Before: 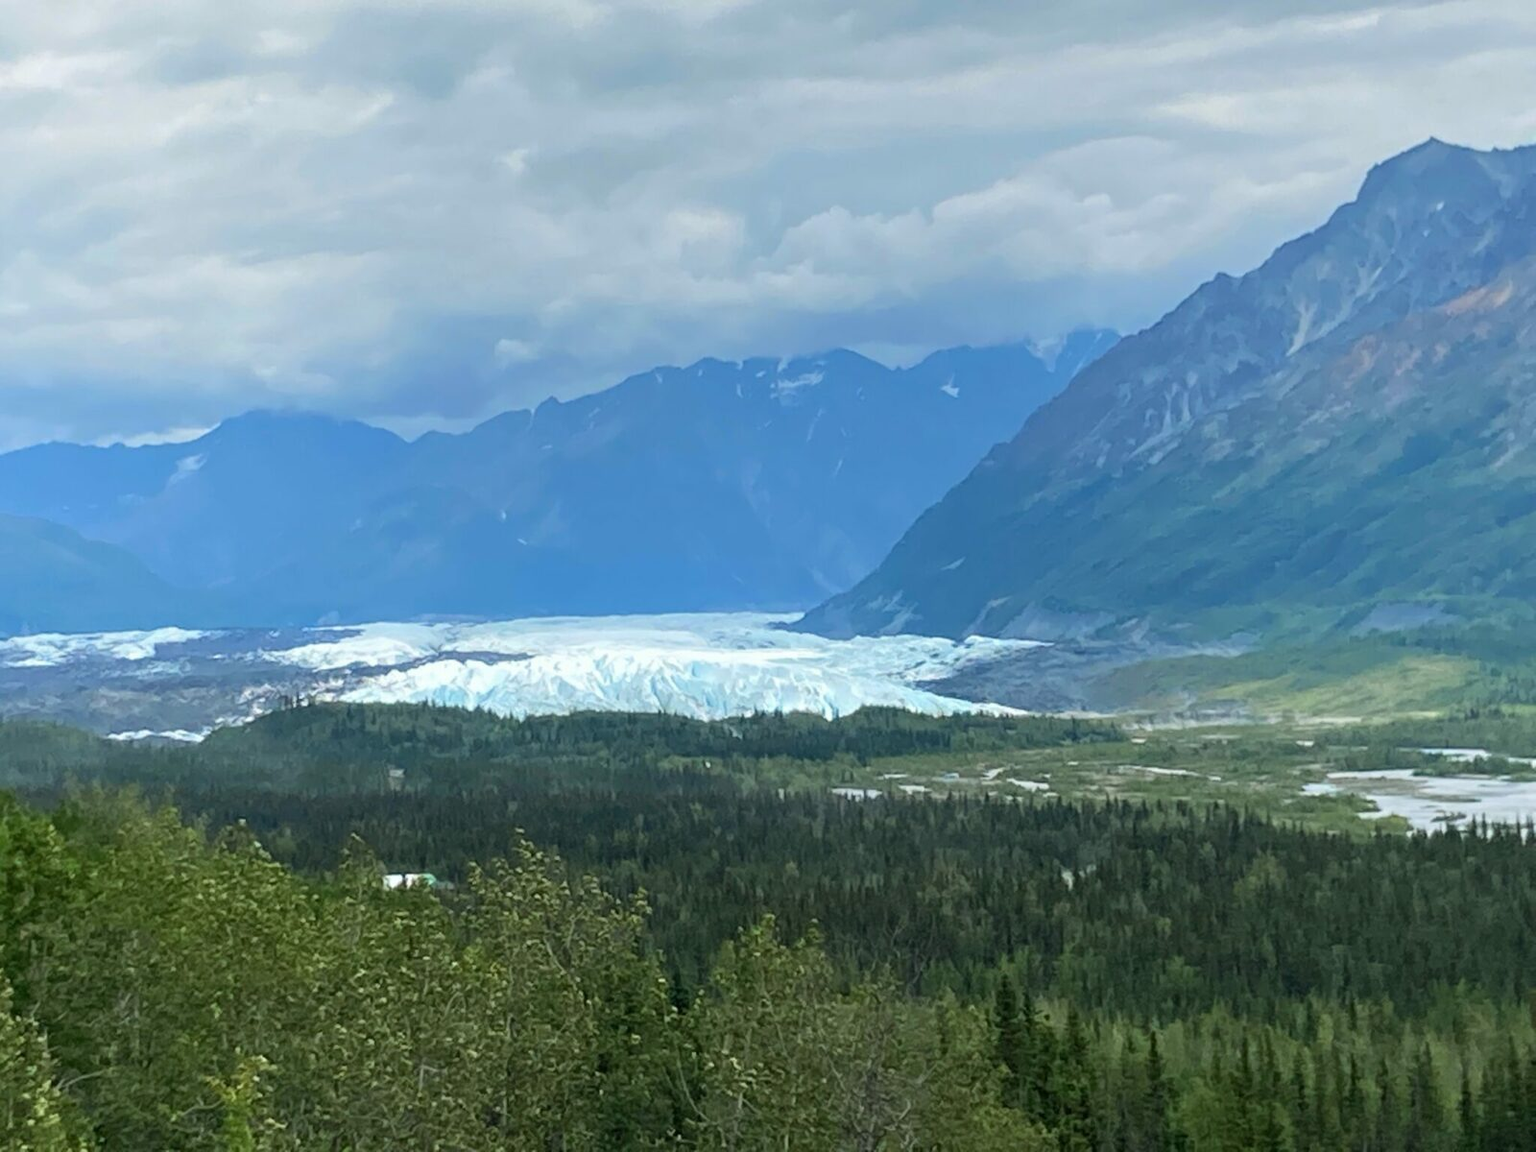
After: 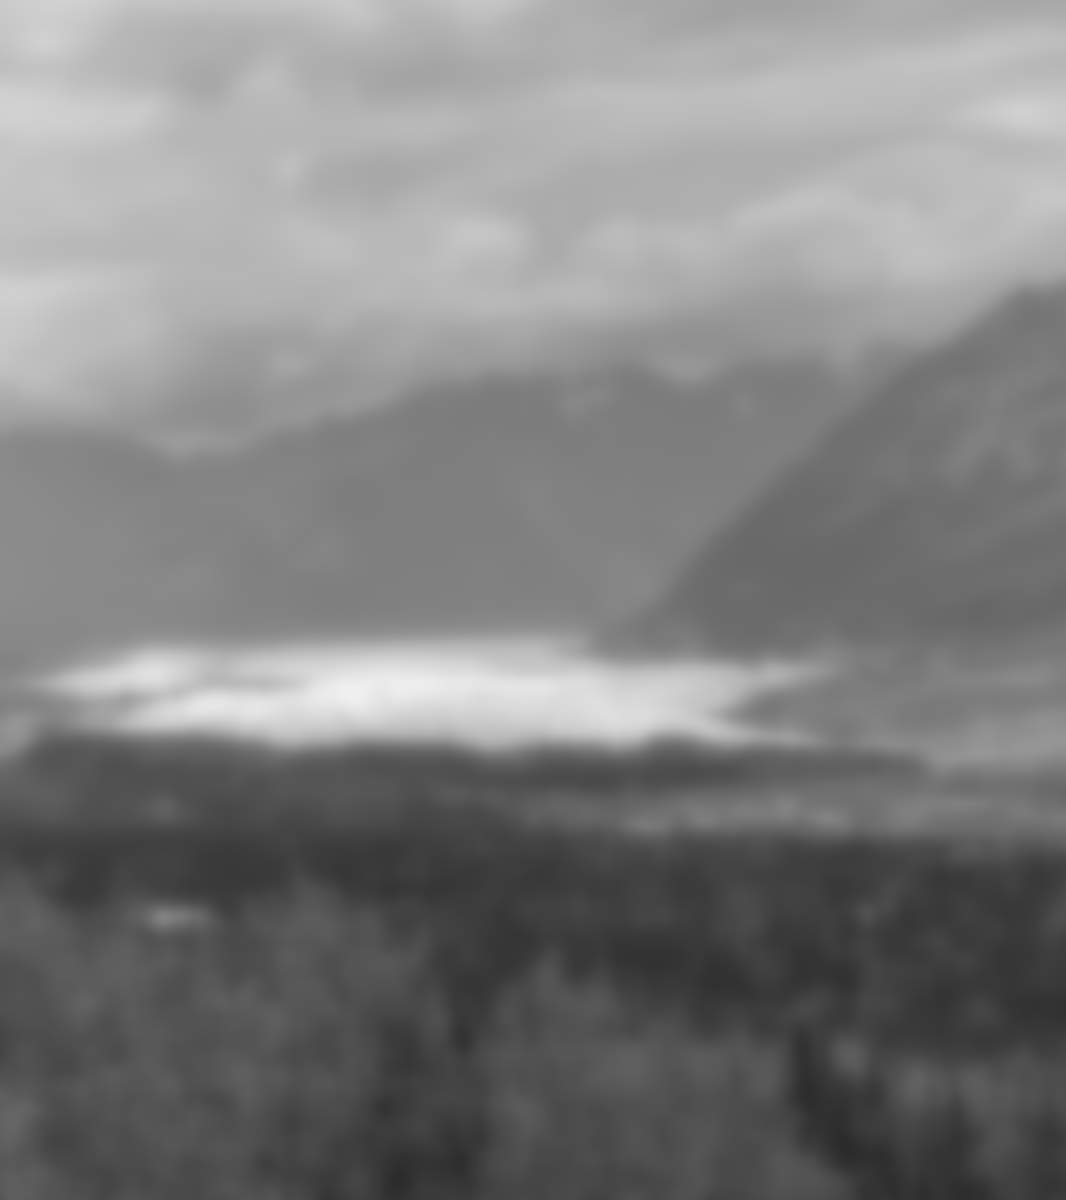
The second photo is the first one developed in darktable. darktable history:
crop: left 15.419%, right 17.914%
local contrast: mode bilateral grid, contrast 10, coarseness 25, detail 115%, midtone range 0.2
lowpass: on, module defaults
color correction: highlights a* -8, highlights b* 3.1
monochrome: a -4.13, b 5.16, size 1
shadows and highlights: shadows 25, highlights -25
